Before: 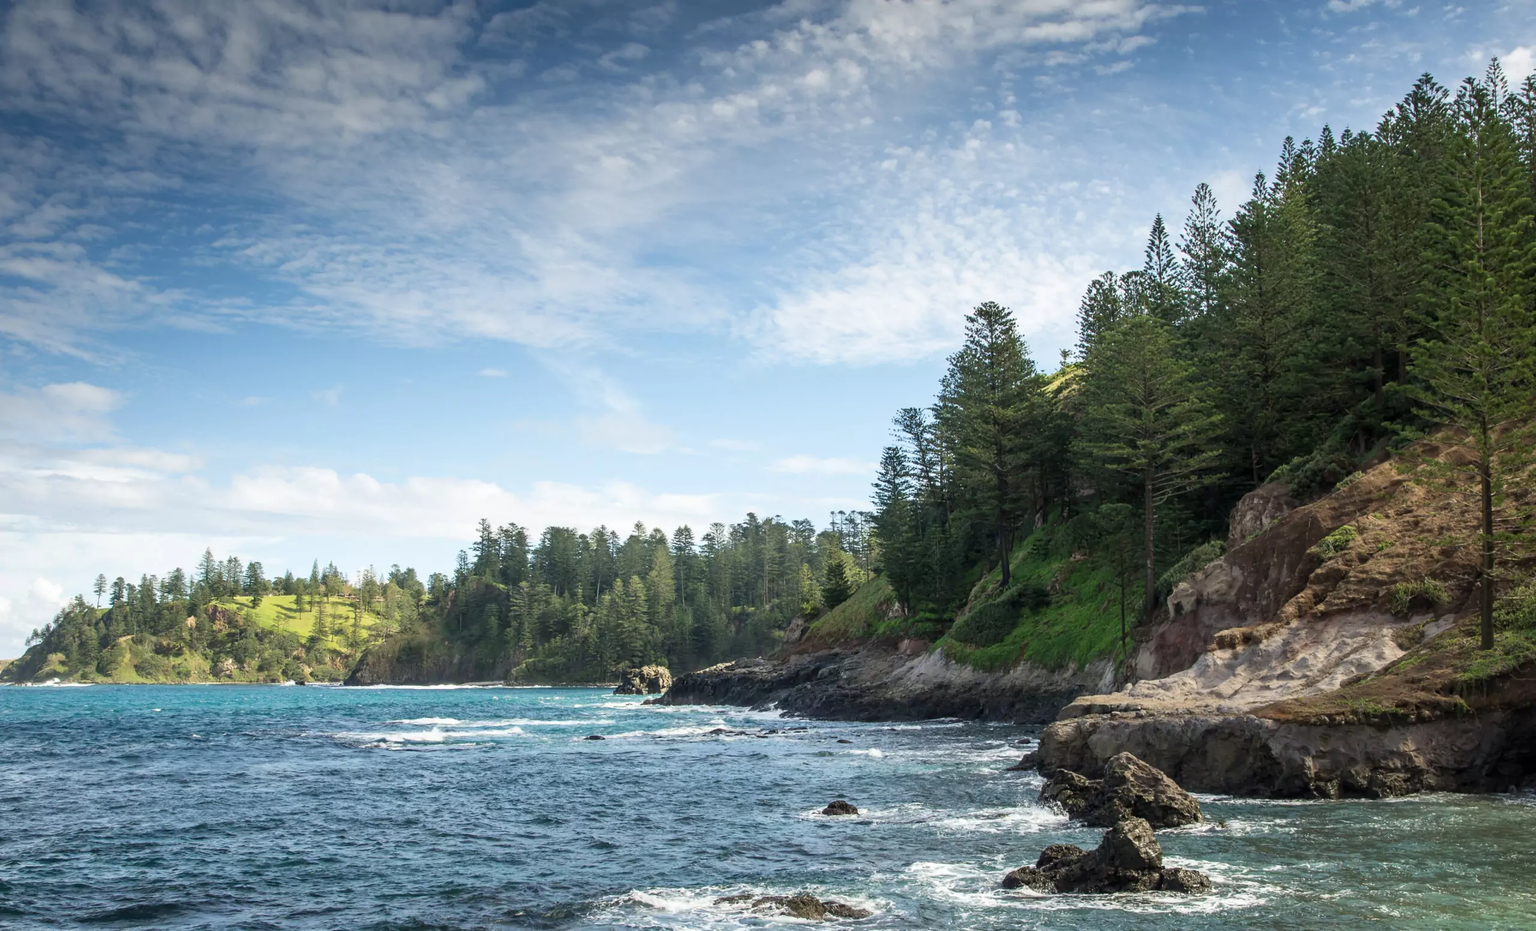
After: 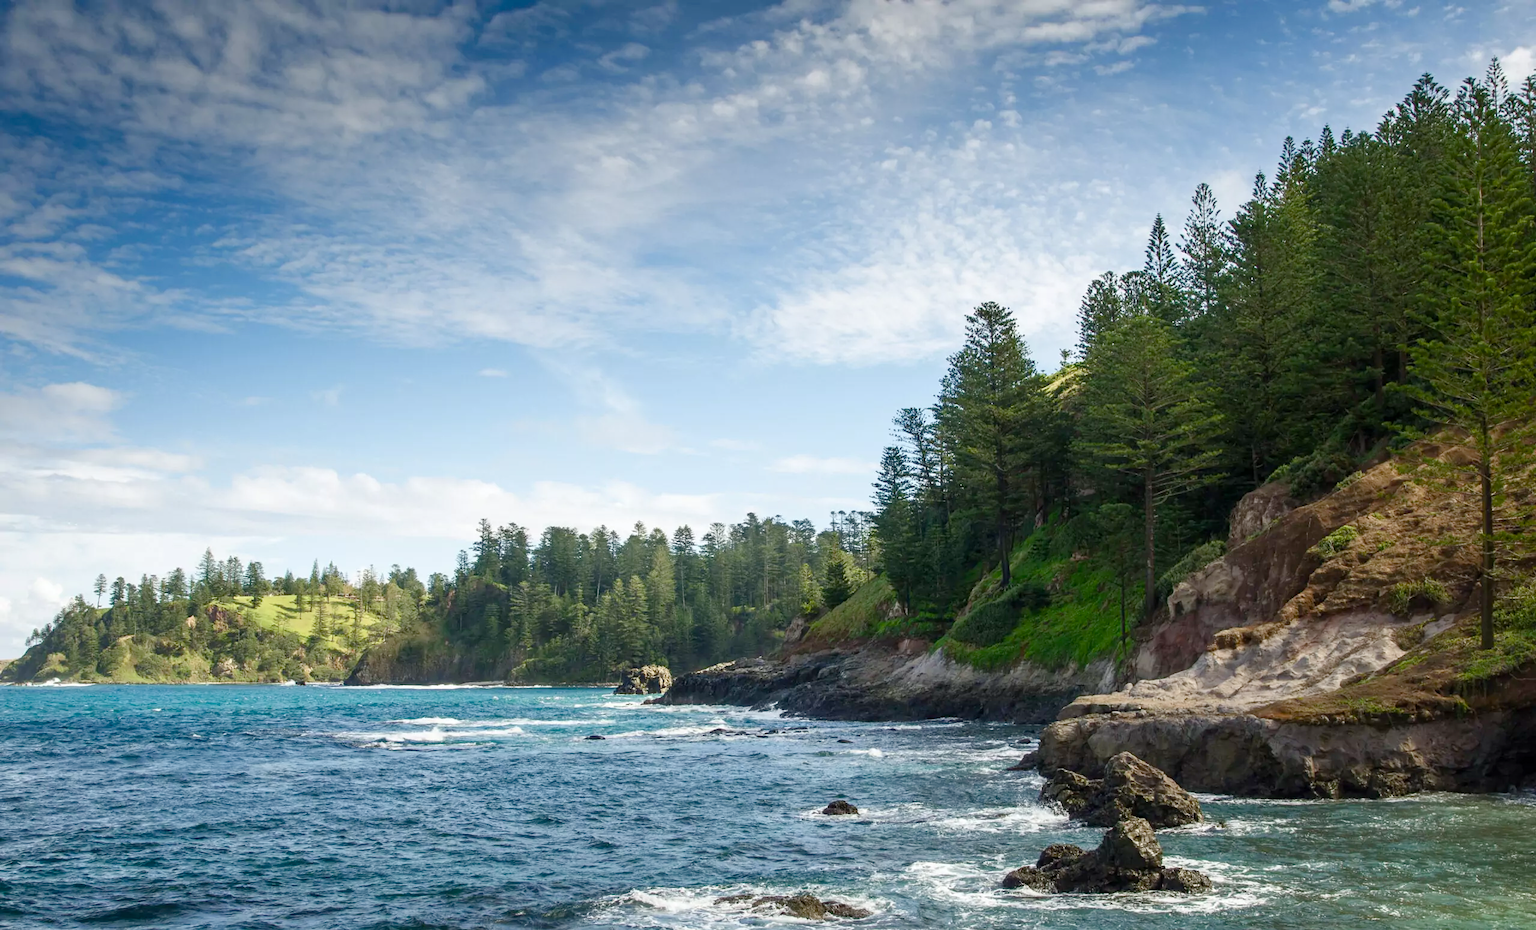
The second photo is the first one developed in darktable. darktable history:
color balance rgb: linear chroma grading › global chroma 14.799%, perceptual saturation grading › global saturation 20%, perceptual saturation grading › highlights -49.097%, perceptual saturation grading › shadows 25.361%
